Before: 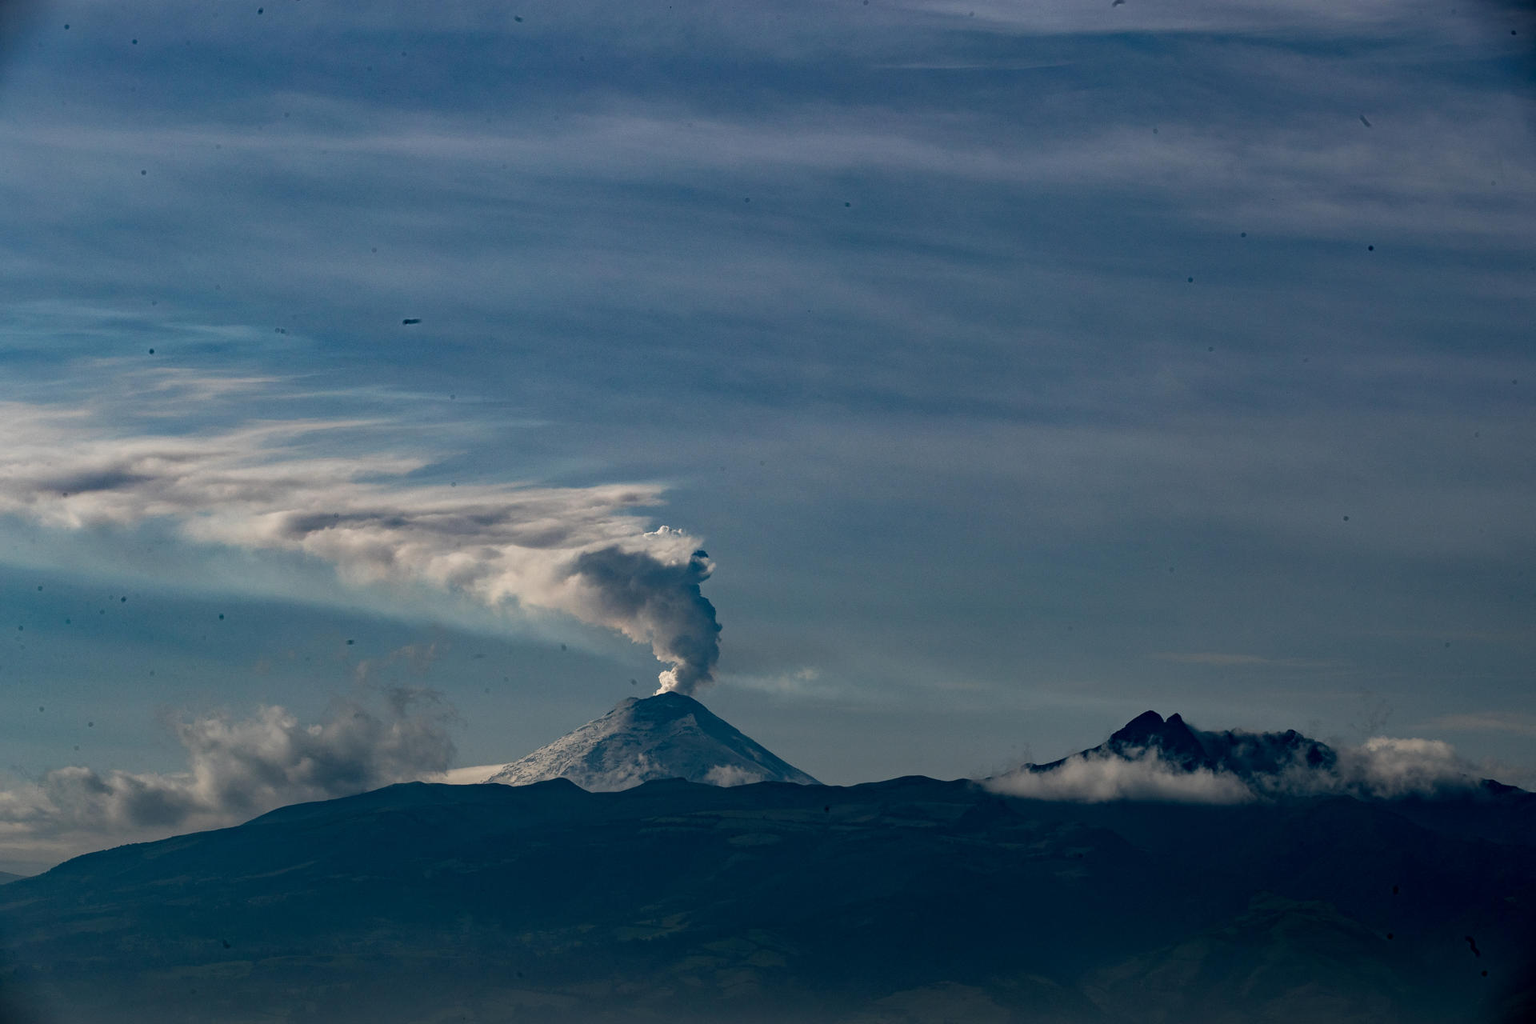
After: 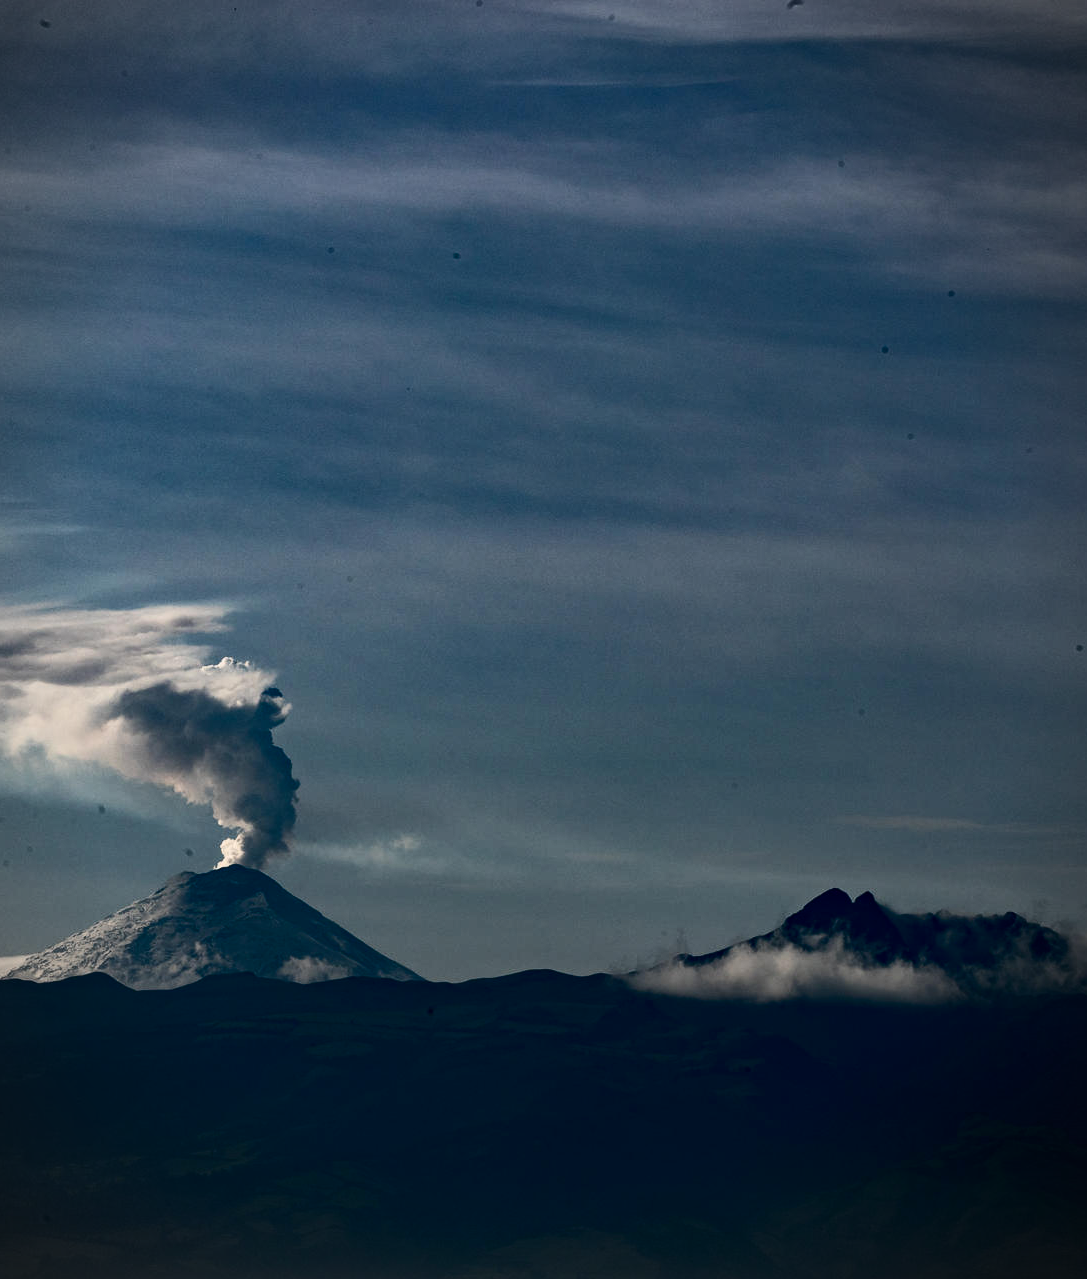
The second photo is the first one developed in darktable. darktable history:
contrast brightness saturation: contrast 0.28
vignetting: fall-off start 87%, automatic ratio true
crop: left 31.458%, top 0%, right 11.876%
